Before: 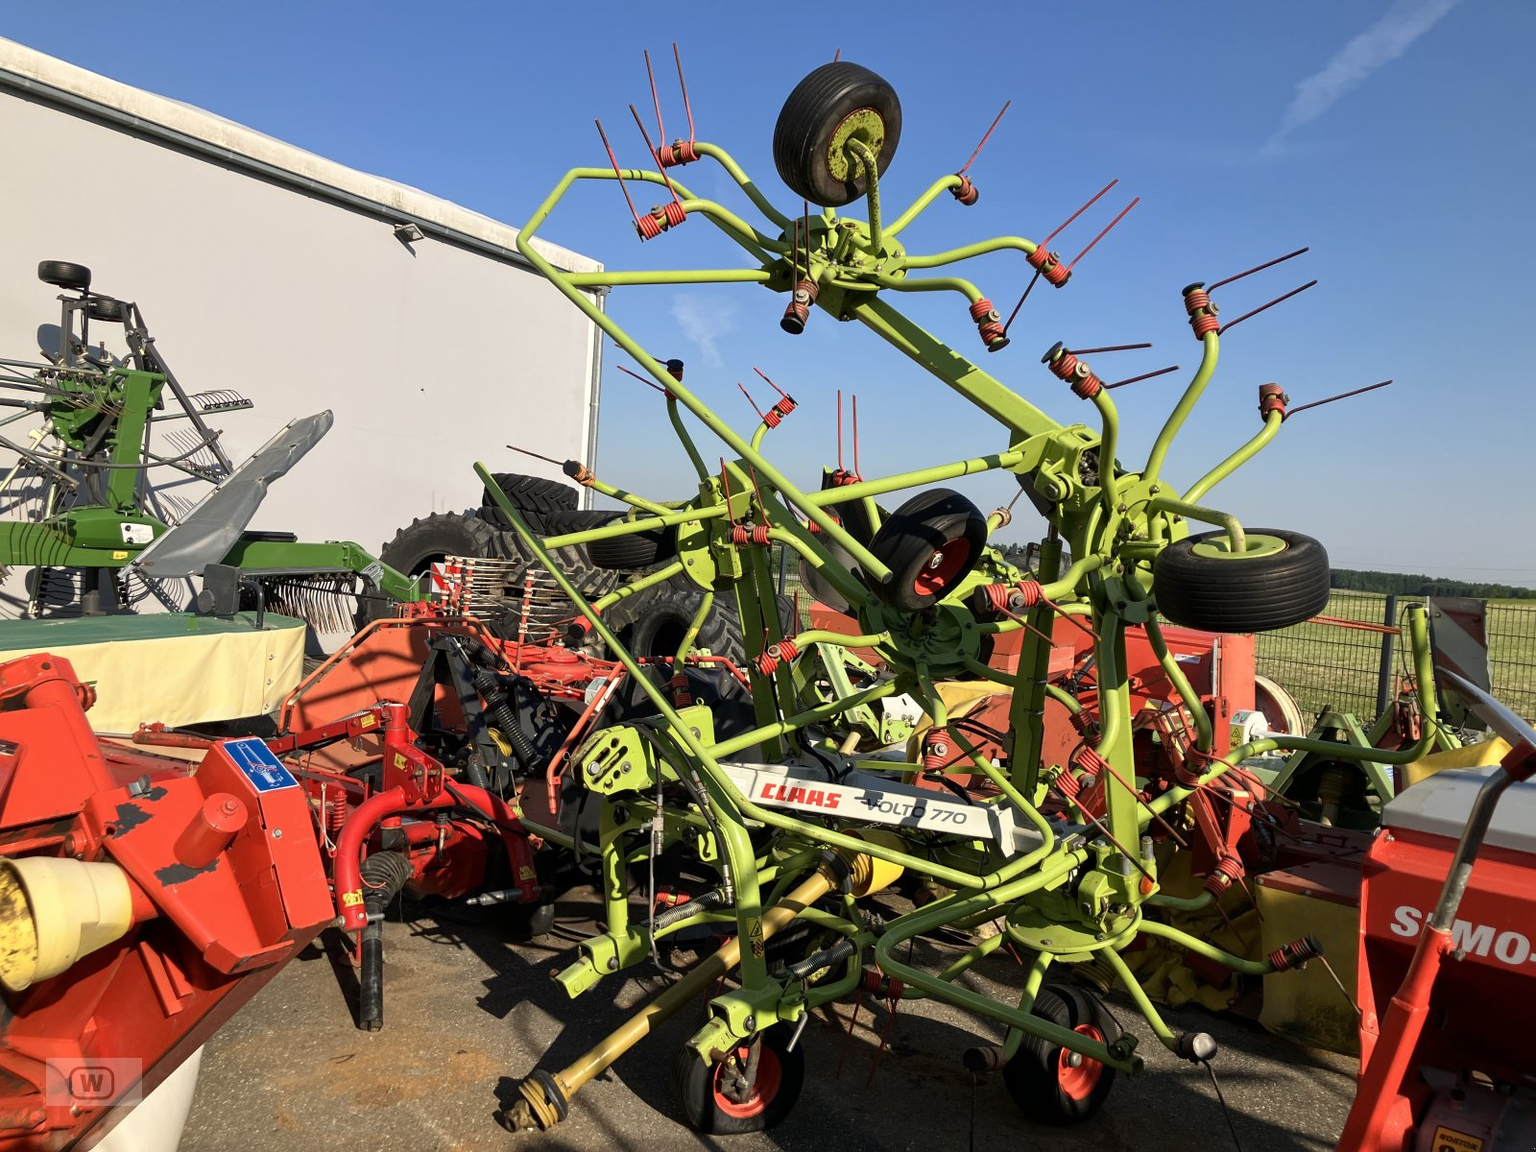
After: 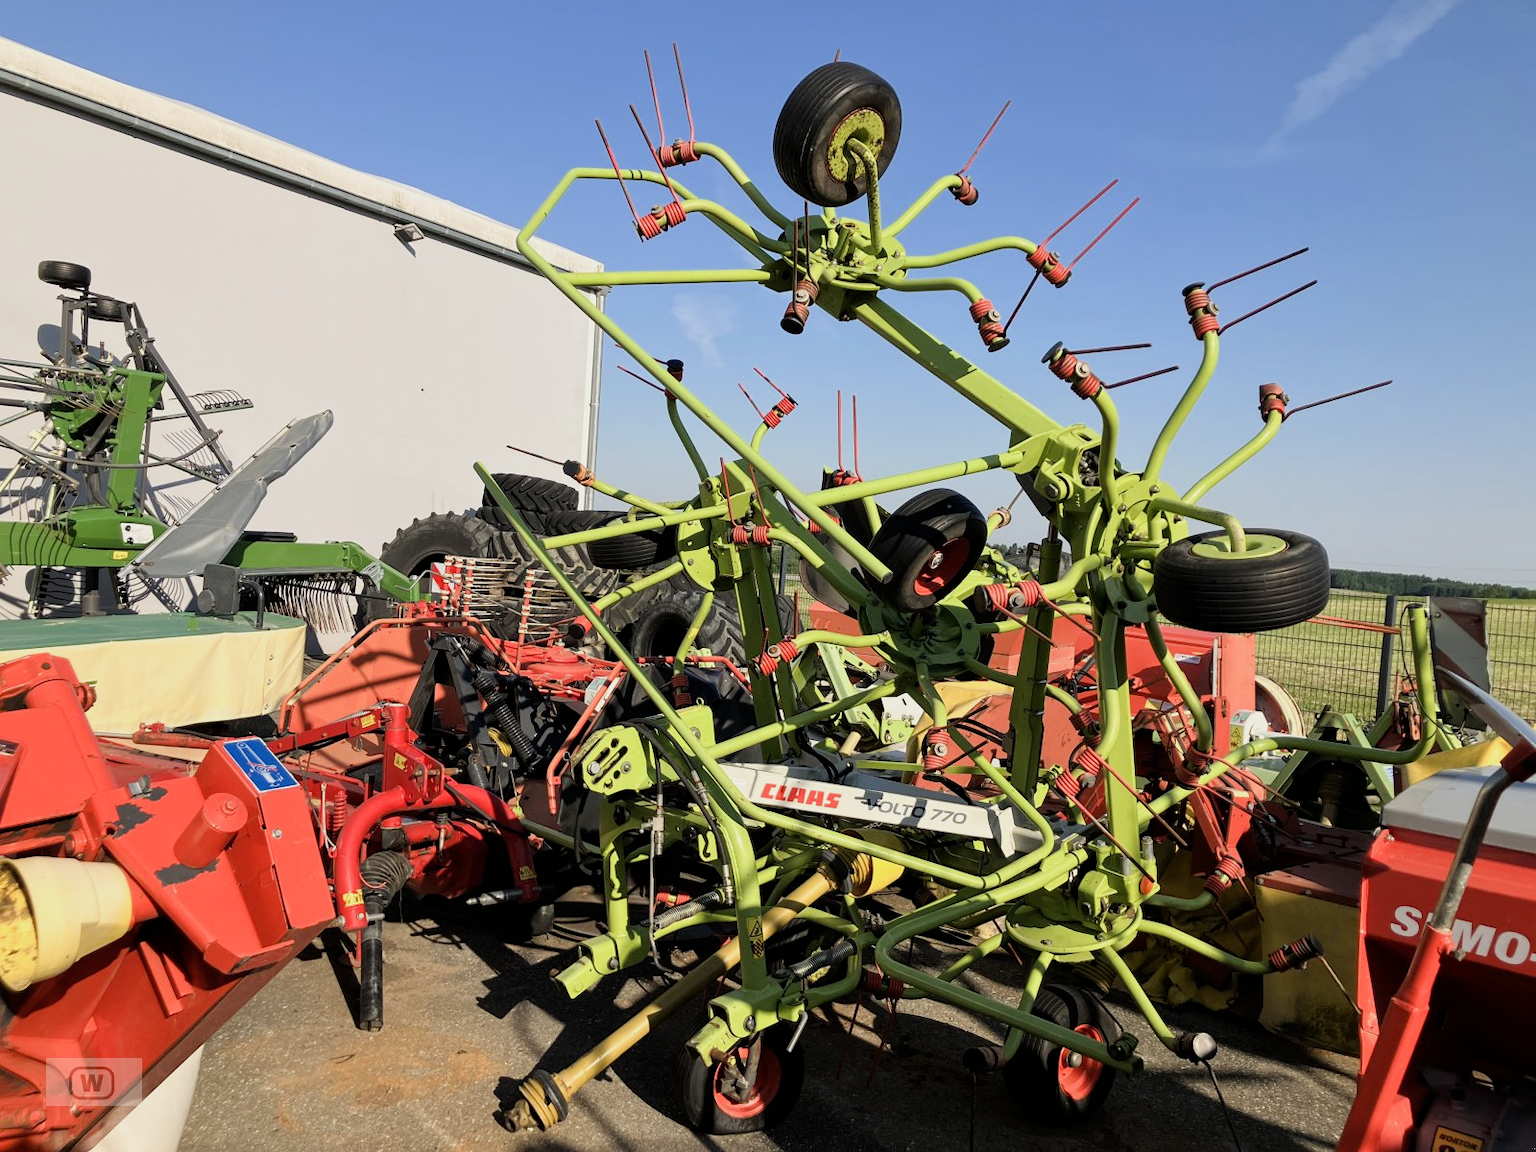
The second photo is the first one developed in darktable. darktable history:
filmic rgb: hardness 4.17
exposure: black level correction 0, exposure 0.5 EV, compensate highlight preservation false
